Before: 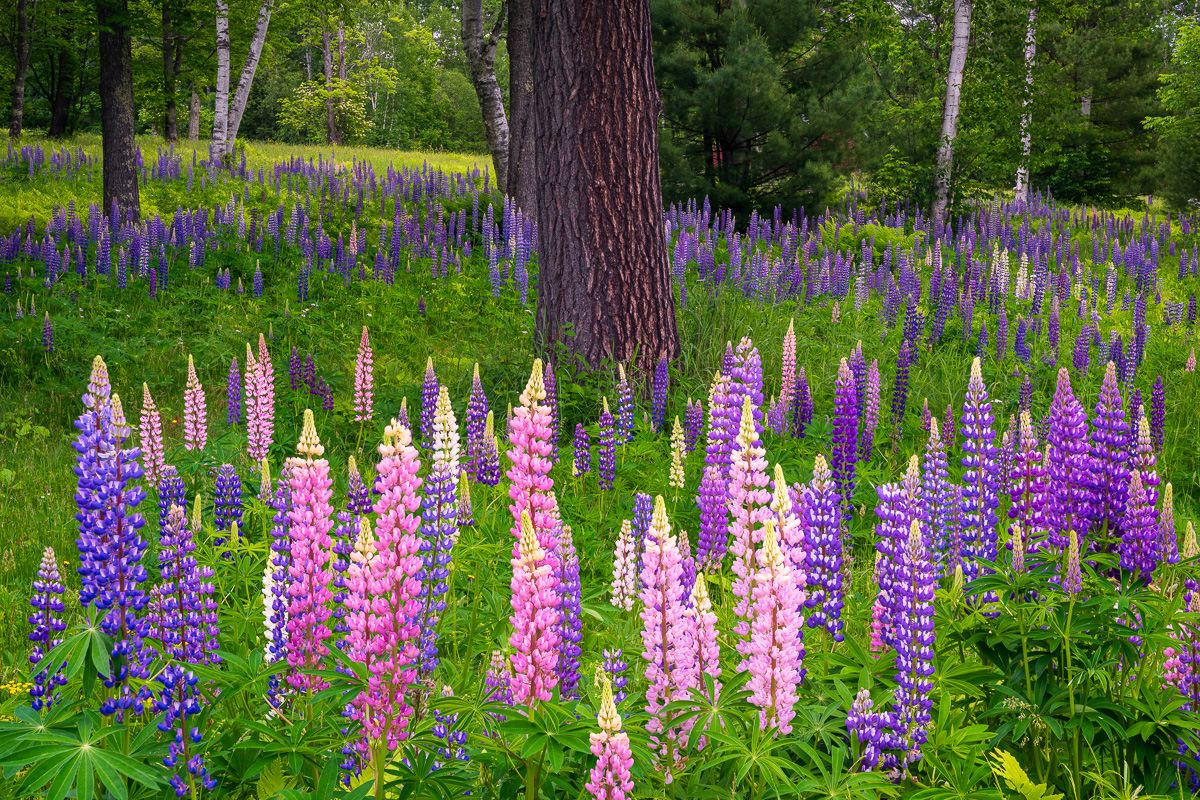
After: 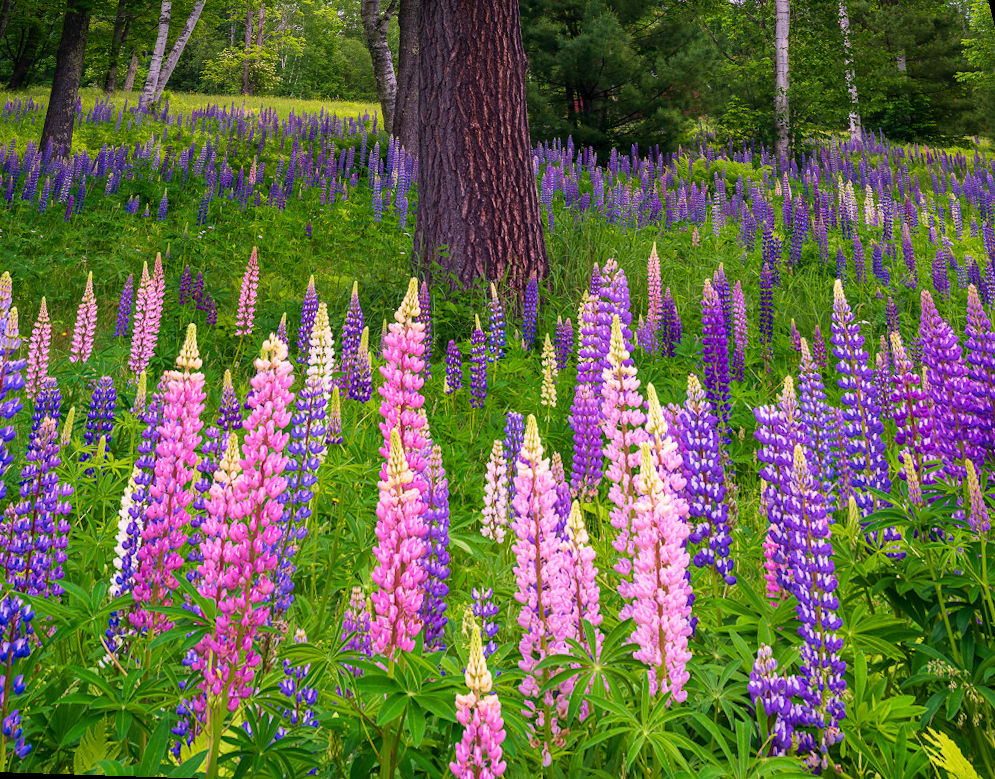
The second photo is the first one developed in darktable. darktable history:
rotate and perspective: rotation 0.72°, lens shift (vertical) -0.352, lens shift (horizontal) -0.051, crop left 0.152, crop right 0.859, crop top 0.019, crop bottom 0.964
velvia: on, module defaults
